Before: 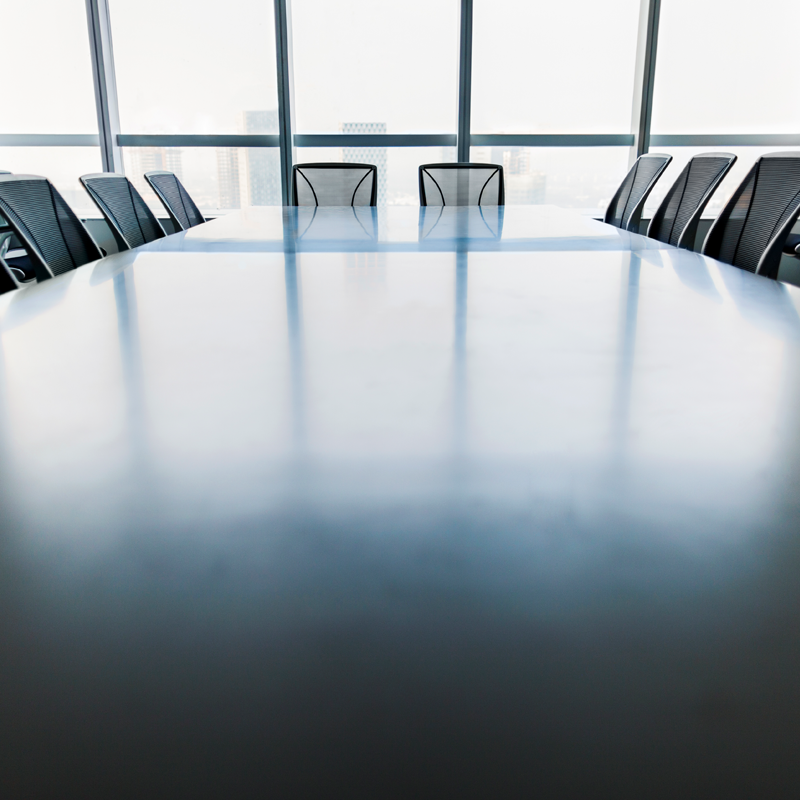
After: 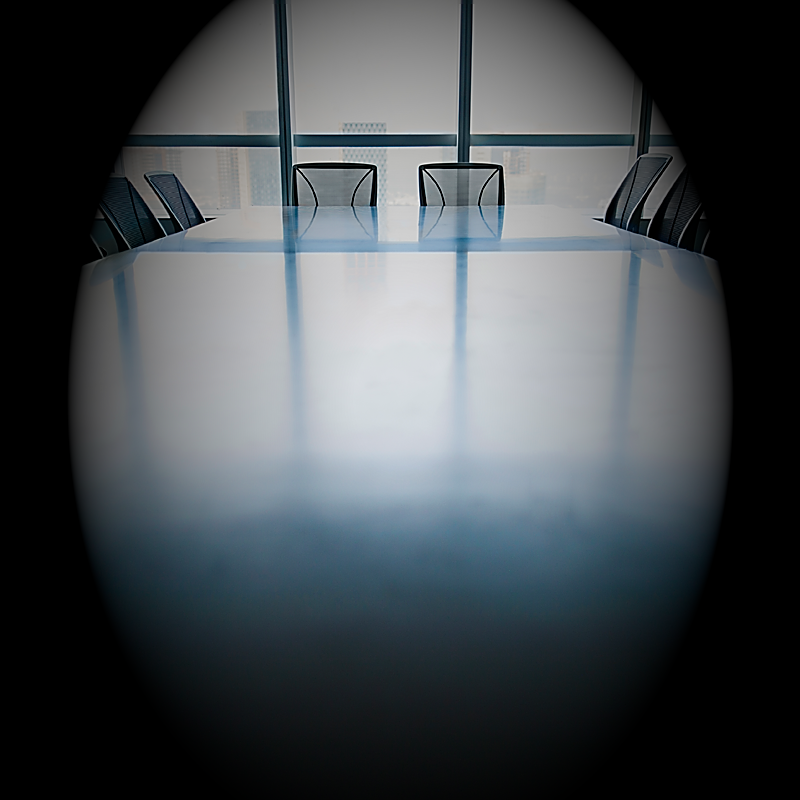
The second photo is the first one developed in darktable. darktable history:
vignetting: fall-off start 15.9%, fall-off radius 100%, brightness -1, saturation 0.5, width/height ratio 0.719
sharpen: radius 1.4, amount 1.25, threshold 0.7
